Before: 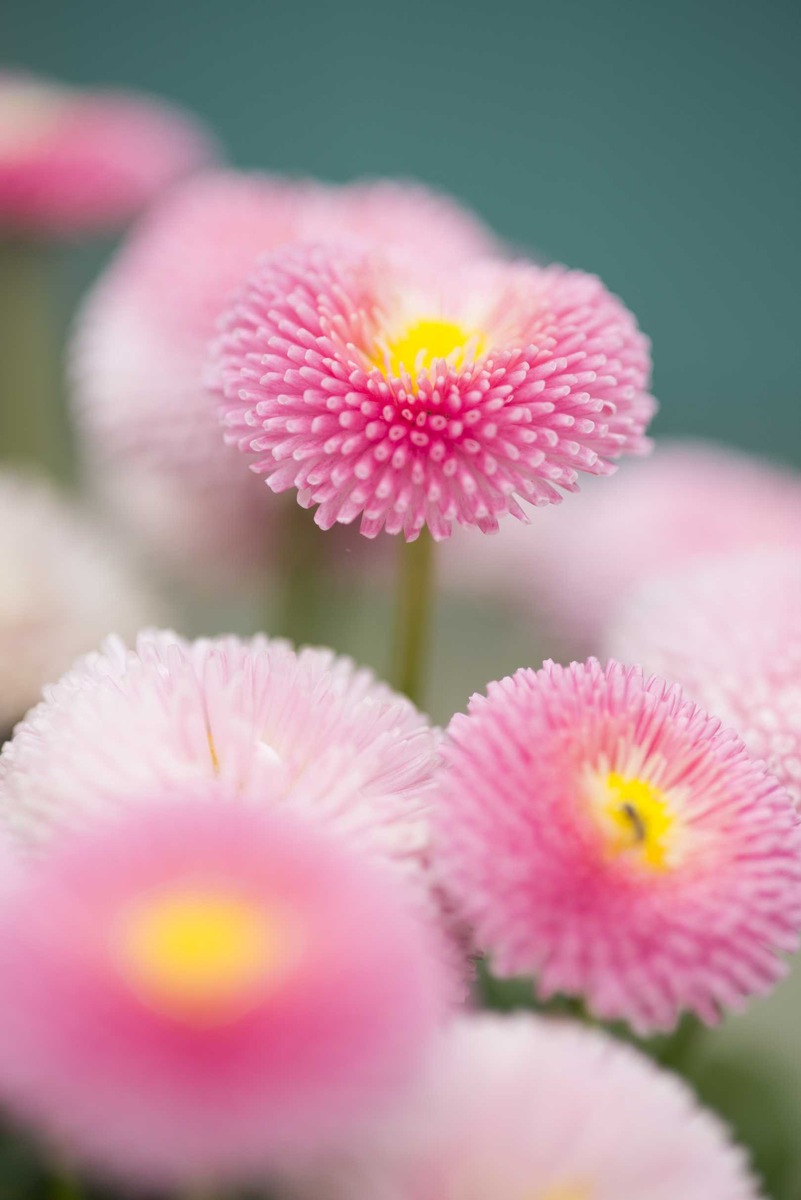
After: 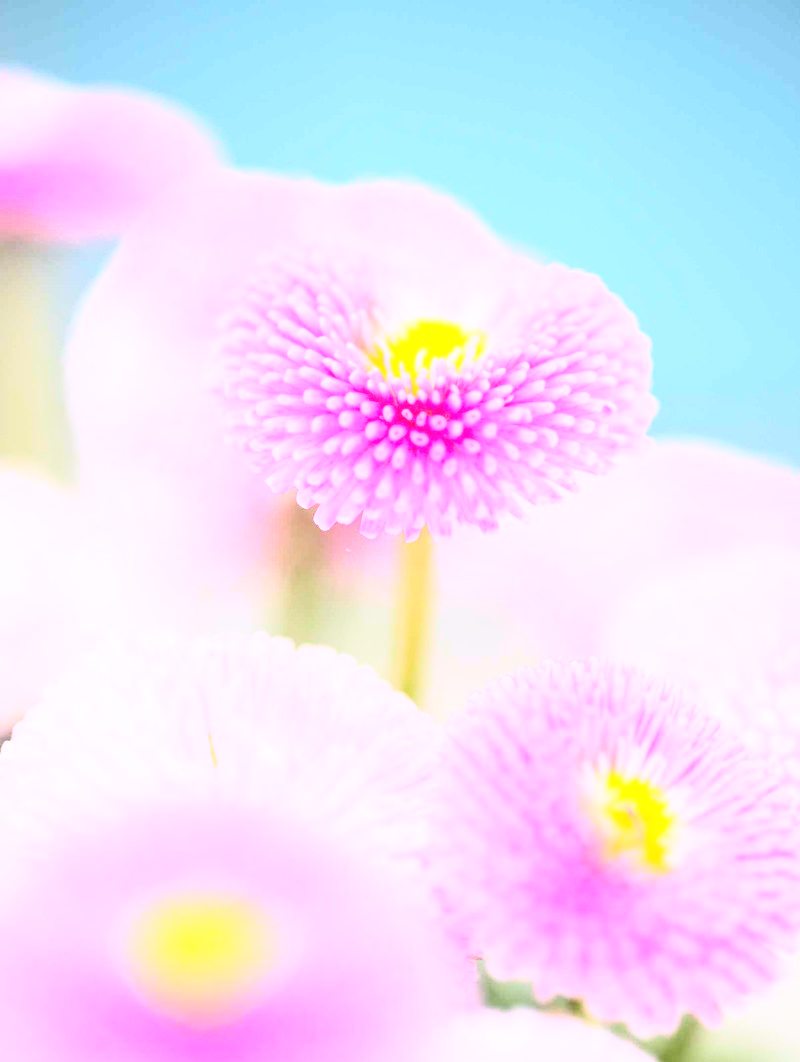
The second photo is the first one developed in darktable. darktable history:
white balance: red 1.042, blue 1.17
crop and rotate: top 0%, bottom 11.49%
rgb curve: curves: ch0 [(0, 0) (0.21, 0.15) (0.24, 0.21) (0.5, 0.75) (0.75, 0.96) (0.89, 0.99) (1, 1)]; ch1 [(0, 0.02) (0.21, 0.13) (0.25, 0.2) (0.5, 0.67) (0.75, 0.9) (0.89, 0.97) (1, 1)]; ch2 [(0, 0.02) (0.21, 0.13) (0.25, 0.2) (0.5, 0.67) (0.75, 0.9) (0.89, 0.97) (1, 1)], compensate middle gray true
exposure: black level correction 0, exposure 1.1 EV, compensate highlight preservation false
